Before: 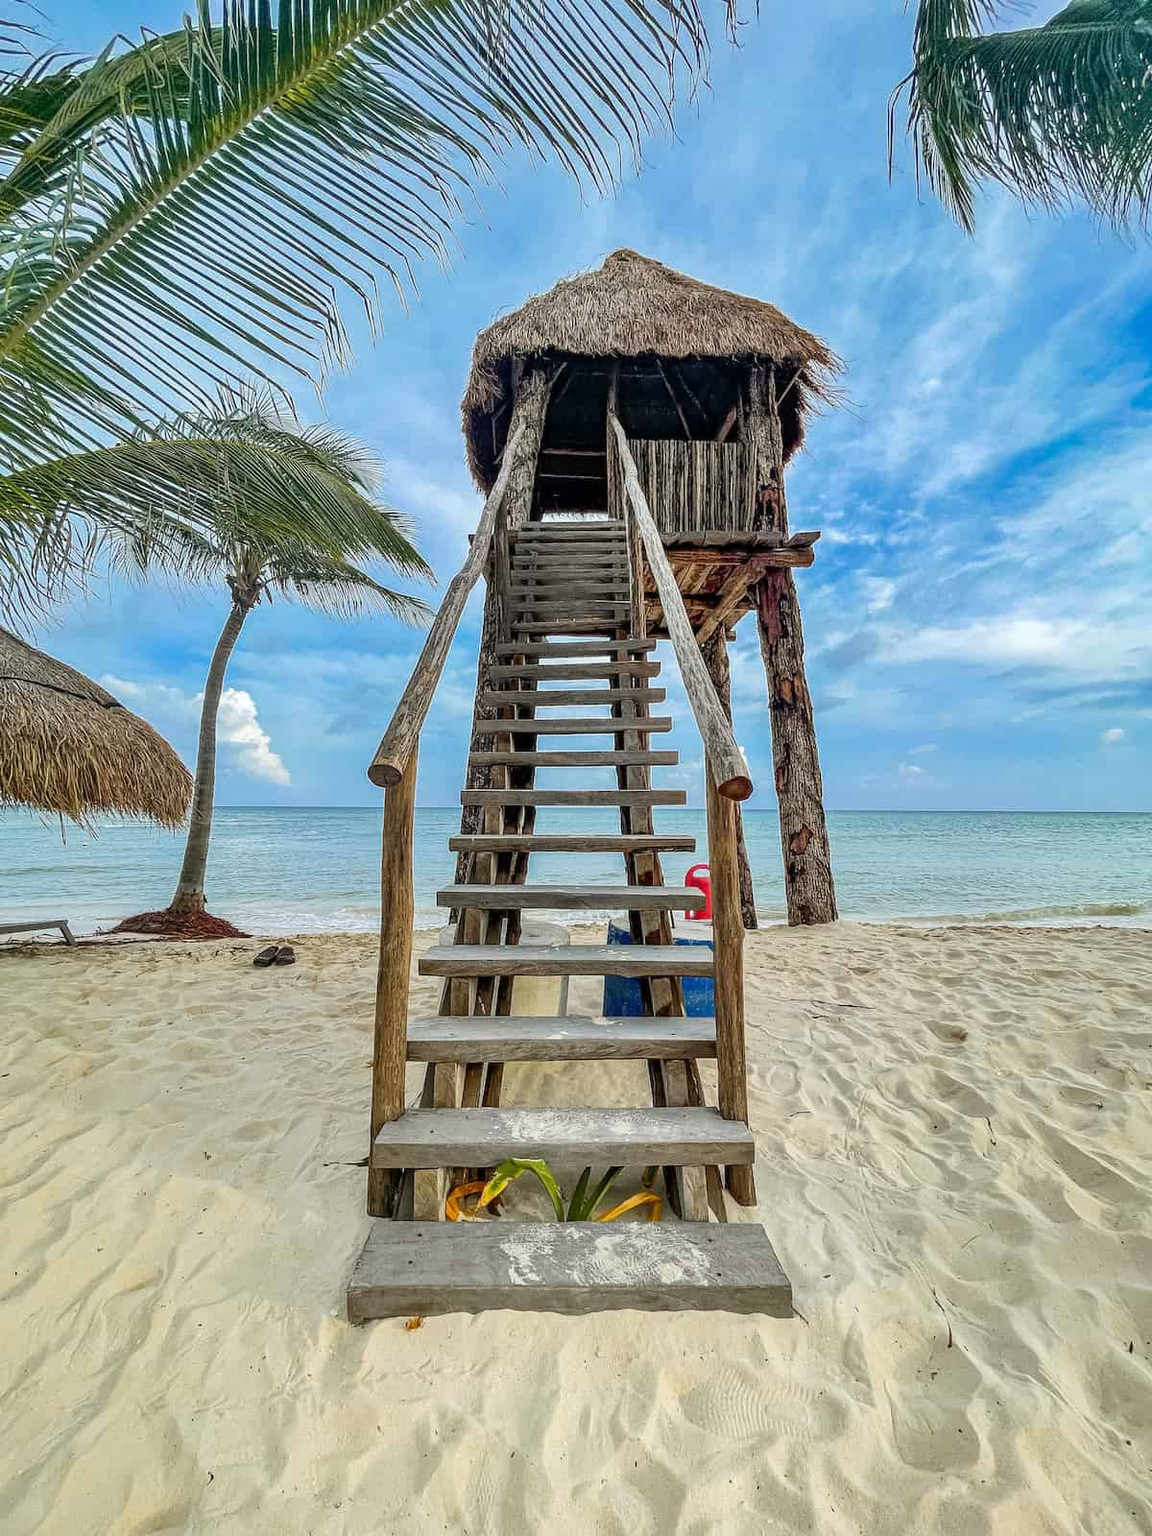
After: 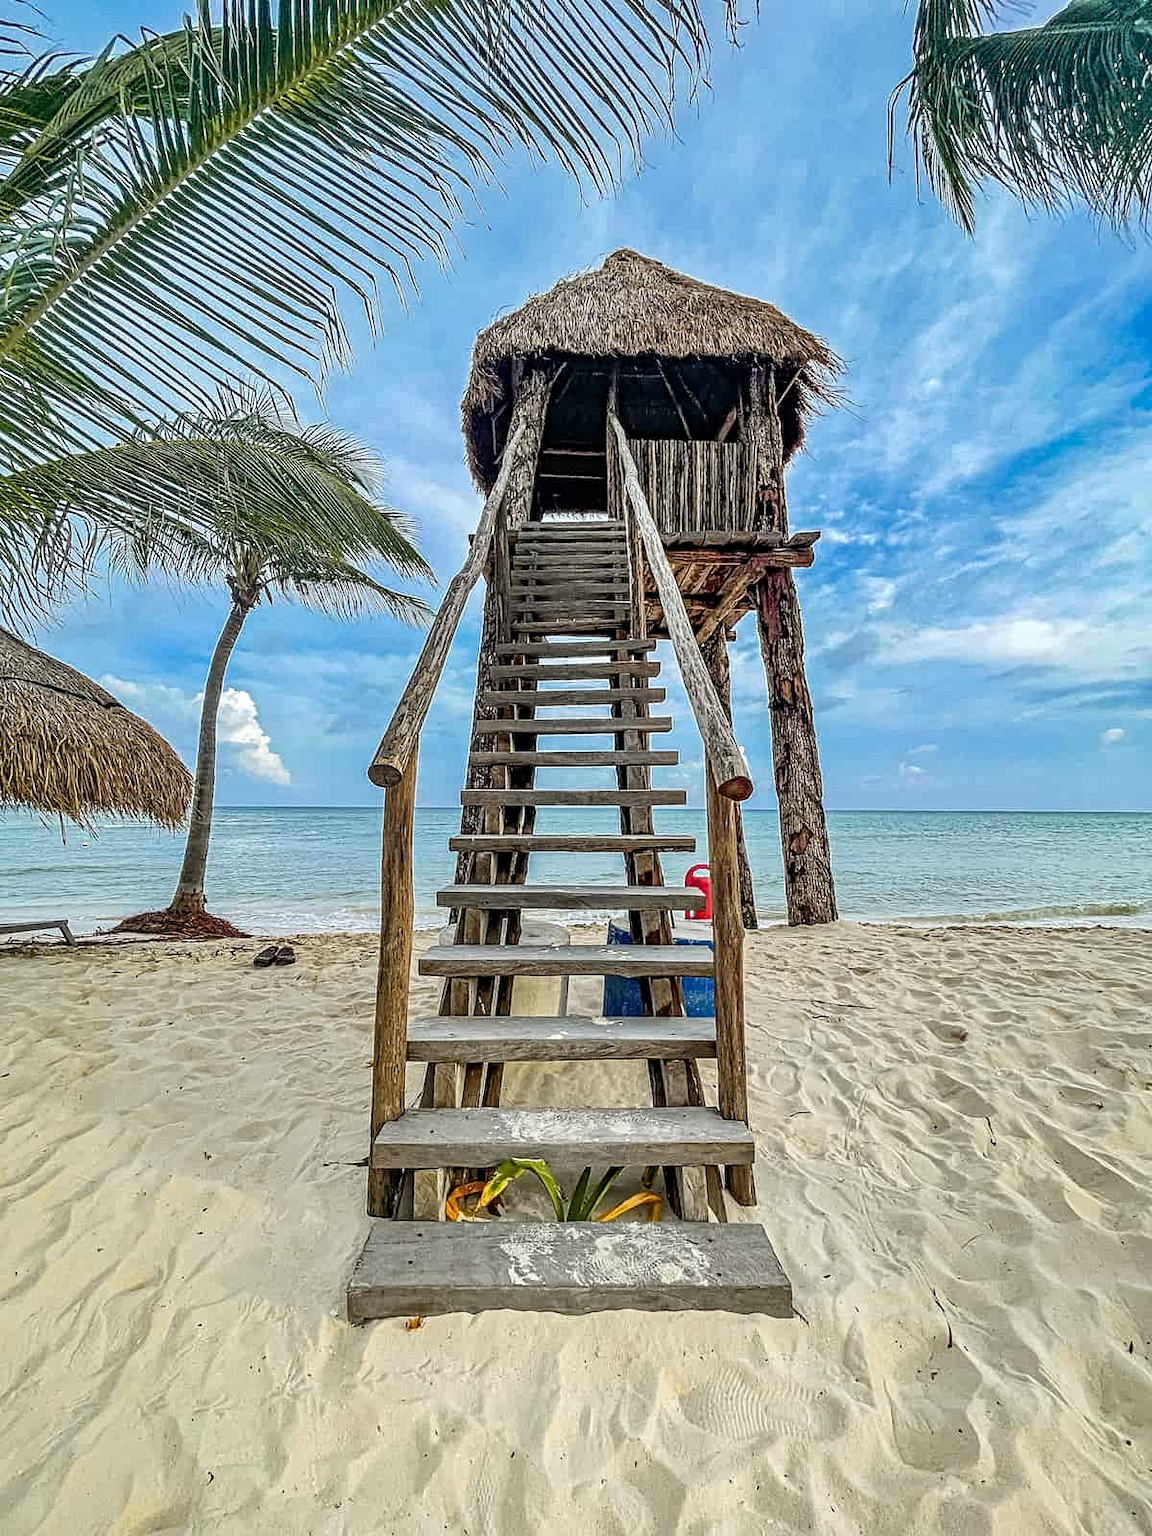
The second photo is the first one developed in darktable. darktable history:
contrast equalizer: octaves 7, y [[0.5, 0.5, 0.5, 0.539, 0.64, 0.611], [0.5 ×6], [0.5 ×6], [0 ×6], [0 ×6]]
